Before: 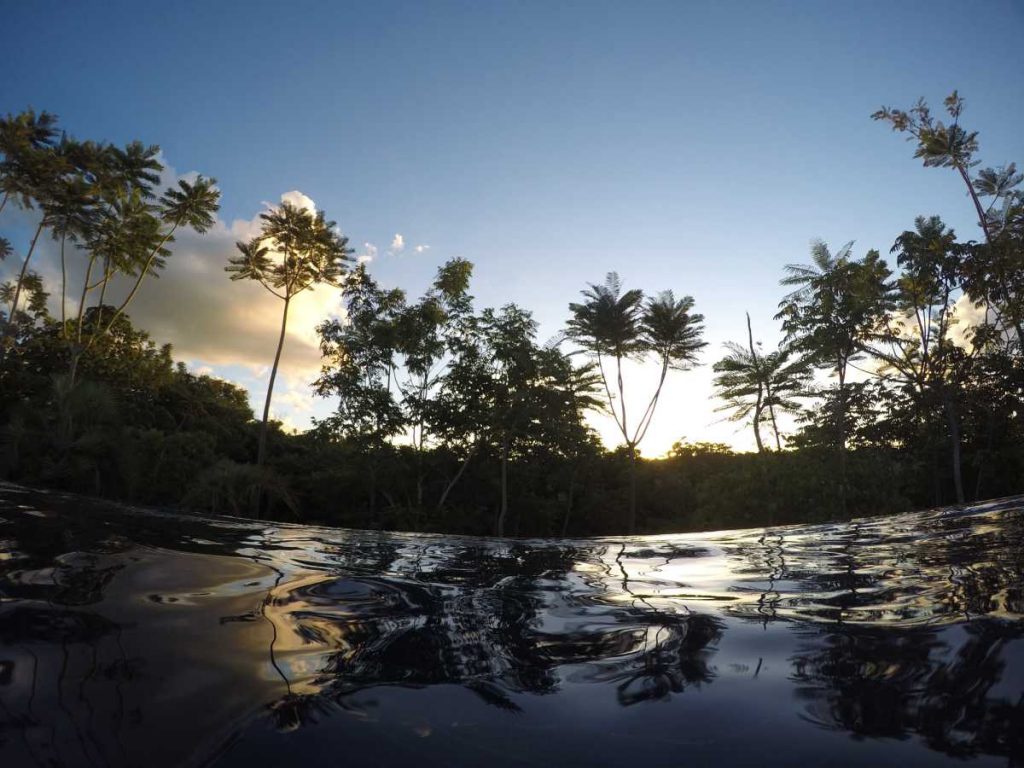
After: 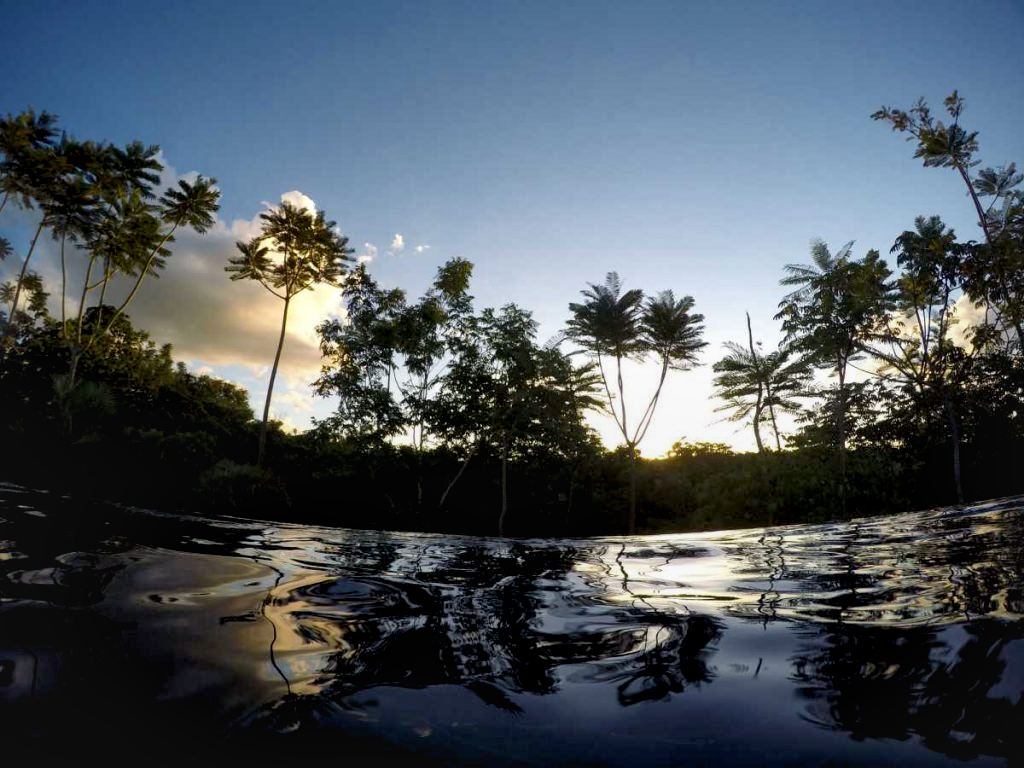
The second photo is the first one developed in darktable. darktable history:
color balance rgb: shadows lift › chroma 2%, shadows lift › hue 249.63°, global offset › luminance -0.975%, linear chroma grading › global chroma -15.026%, perceptual saturation grading › global saturation 25.909%, global vibrance 14.743%
local contrast: mode bilateral grid, contrast 24, coarseness 60, detail 151%, midtone range 0.2
contrast brightness saturation: contrast -0.089, brightness -0.034, saturation -0.106
